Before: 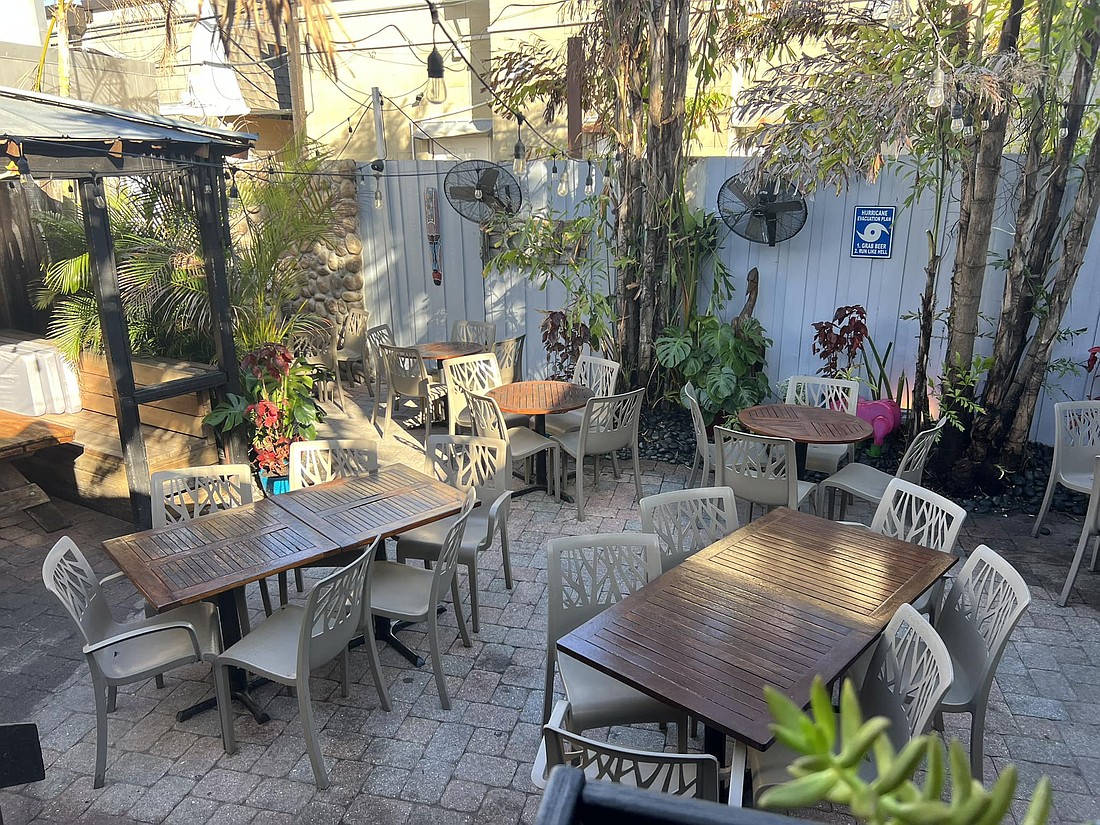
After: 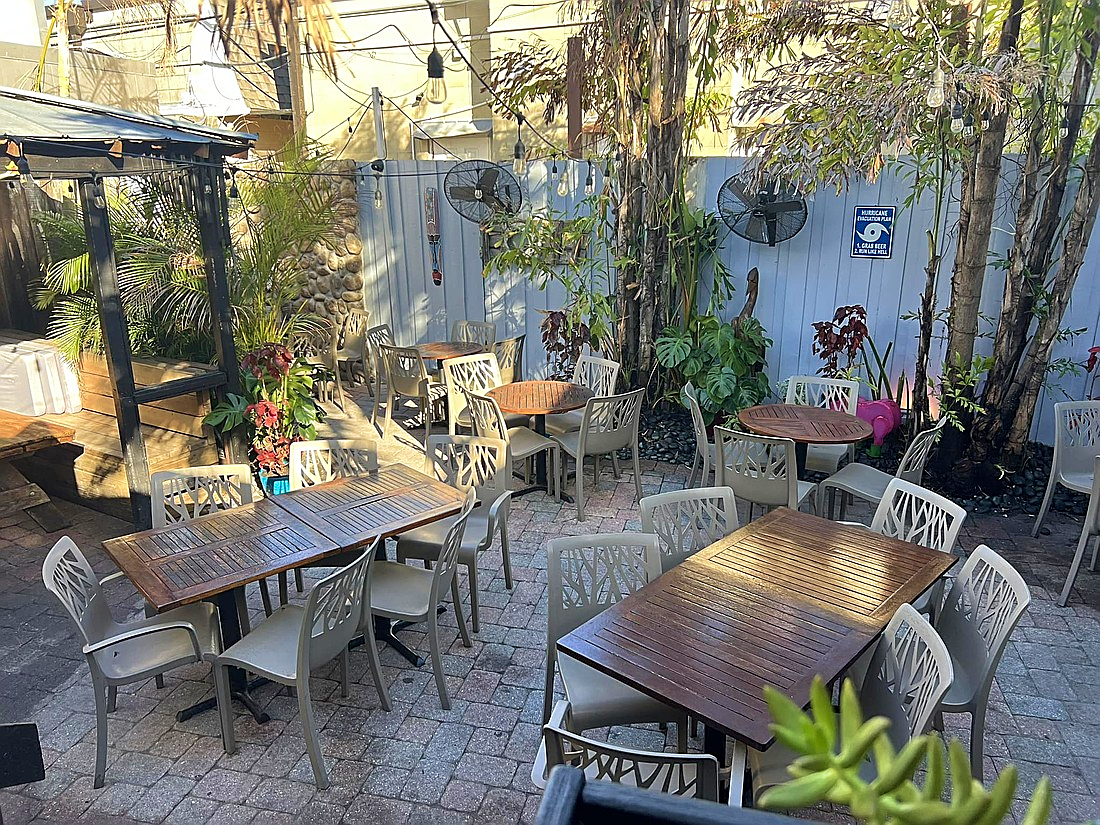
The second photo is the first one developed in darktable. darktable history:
velvia: strength 40%
sharpen: on, module defaults
